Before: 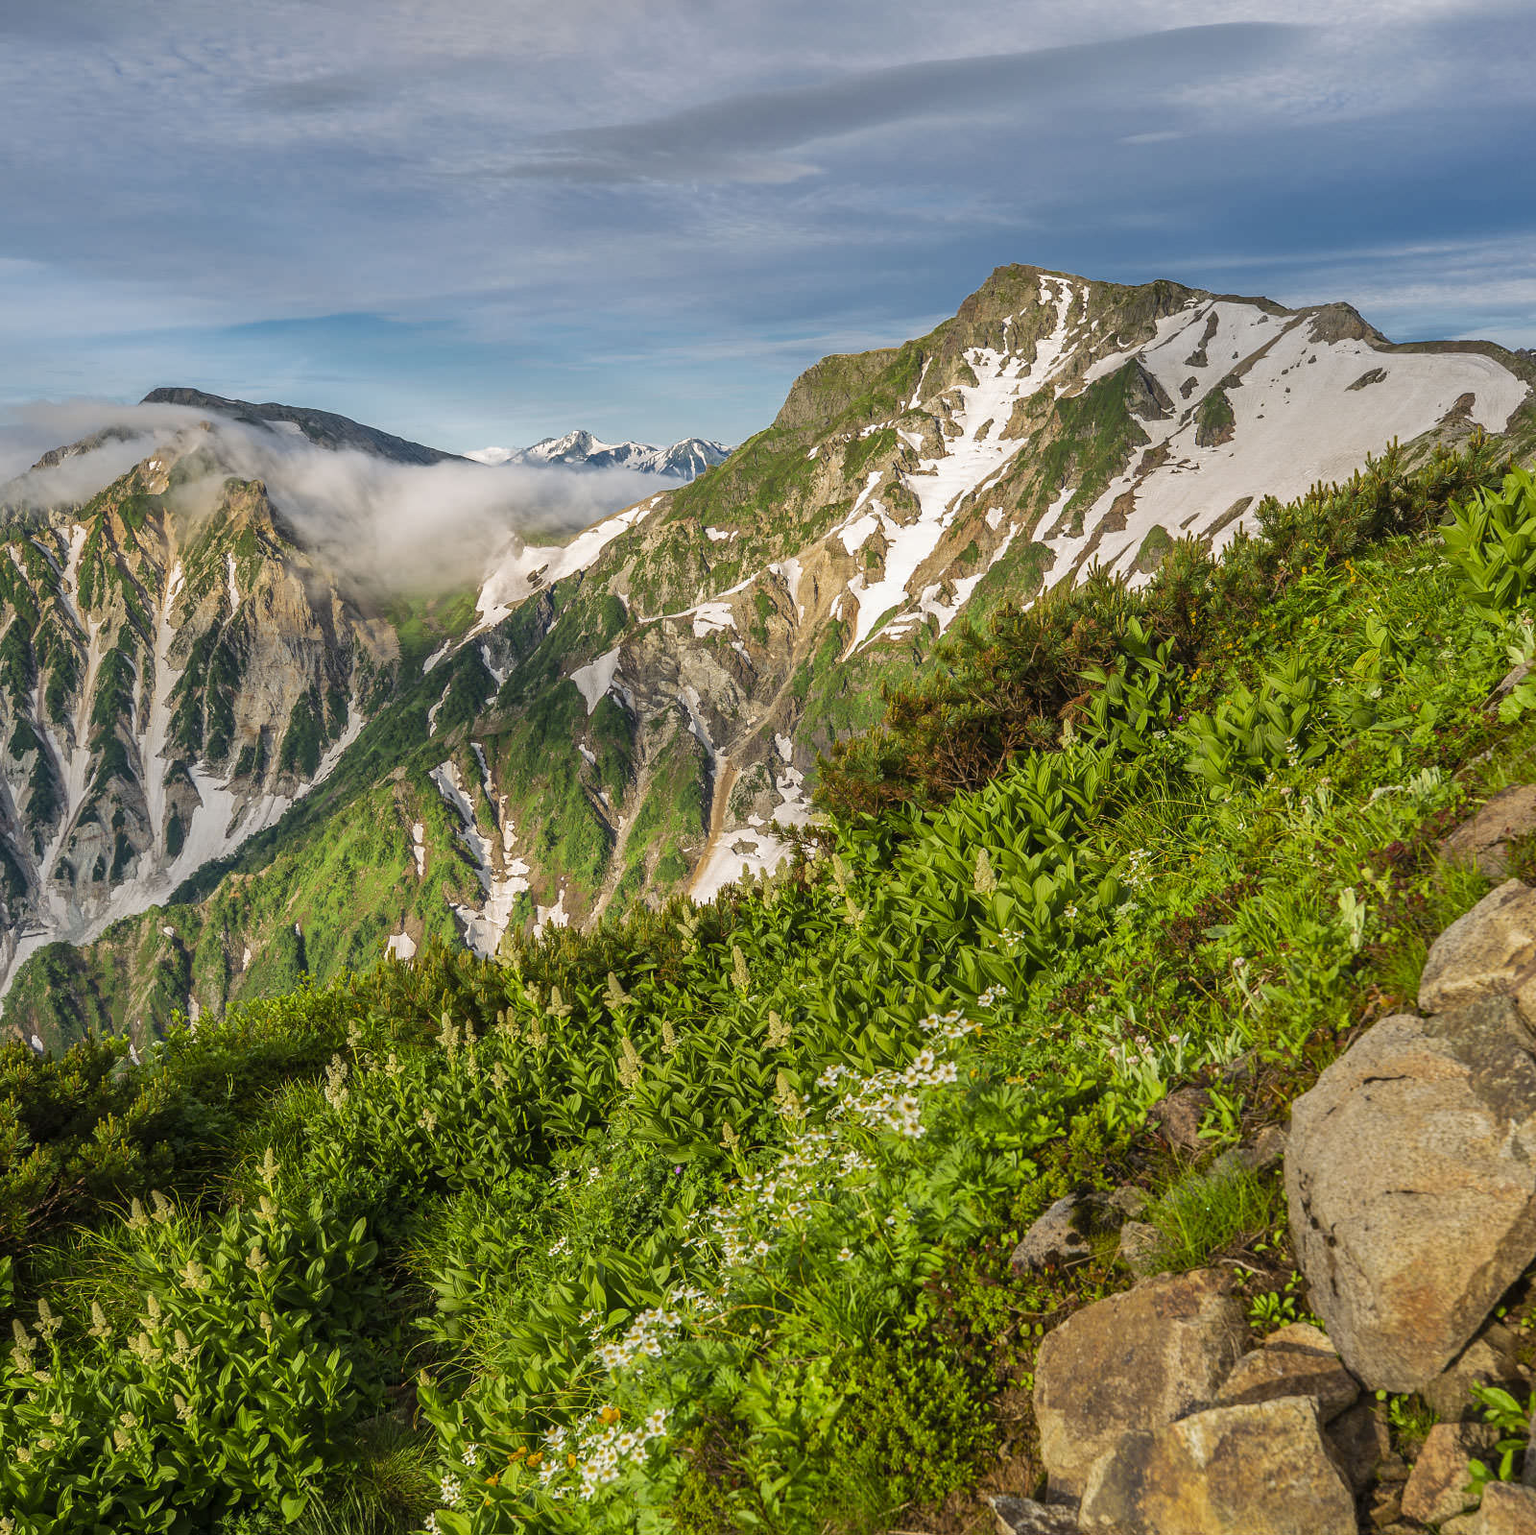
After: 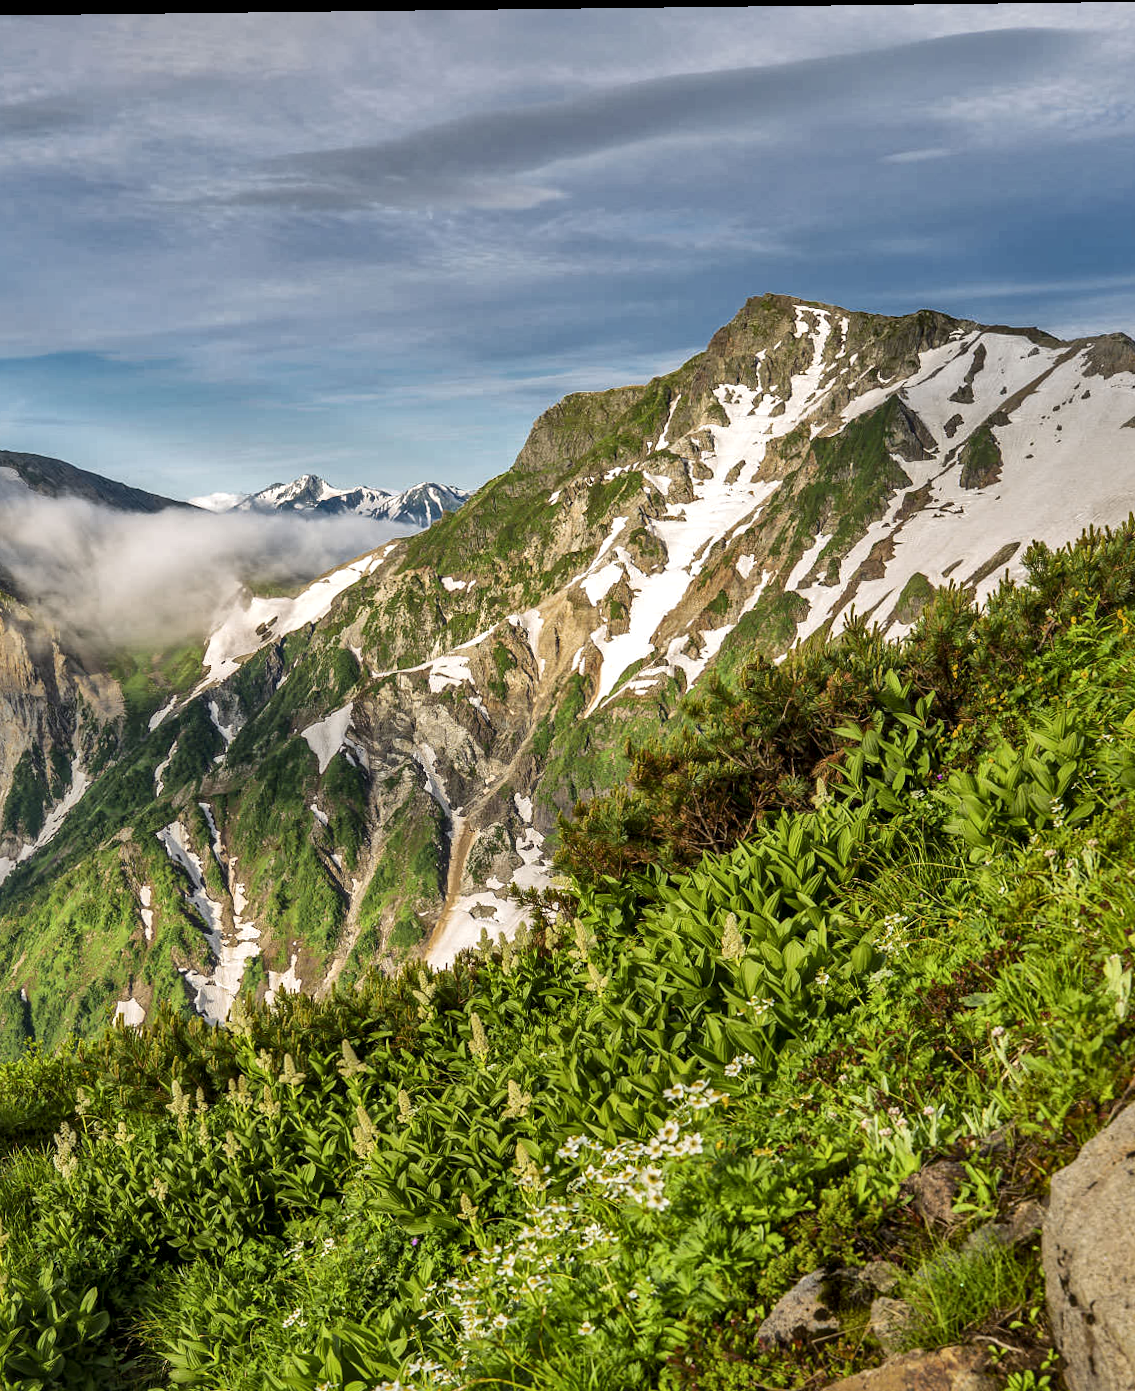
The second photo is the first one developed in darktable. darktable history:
crop: left 18.479%, right 12.2%, bottom 13.971%
rotate and perspective: lens shift (vertical) 0.048, lens shift (horizontal) -0.024, automatic cropping off
local contrast: mode bilateral grid, contrast 25, coarseness 47, detail 151%, midtone range 0.2
